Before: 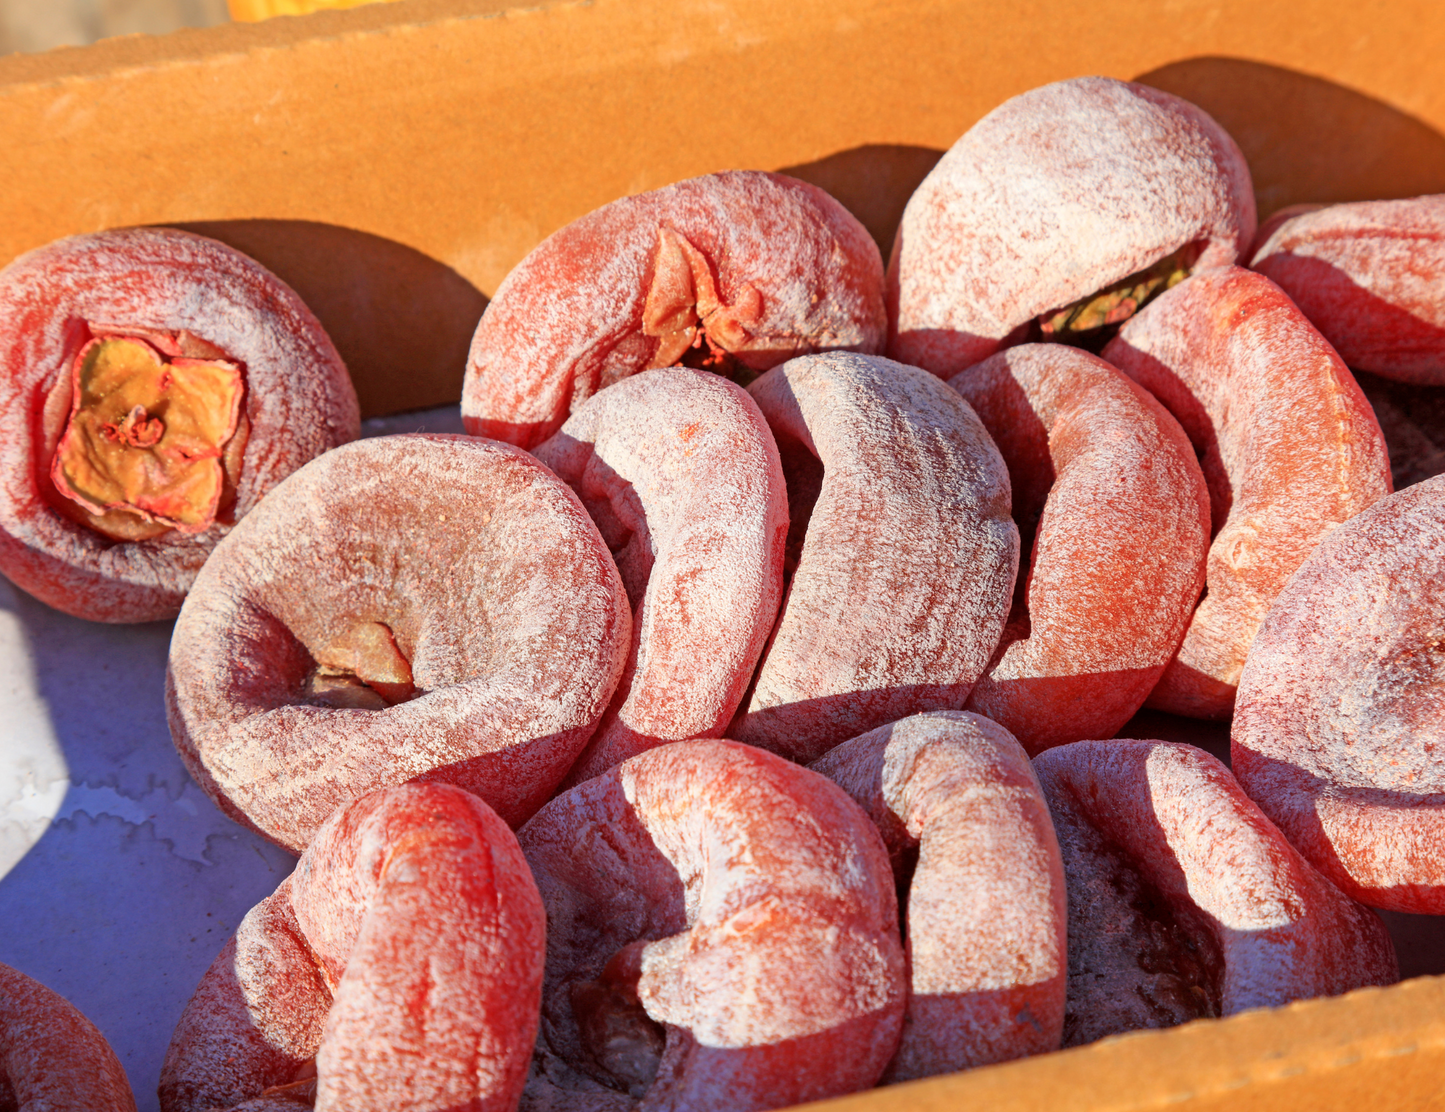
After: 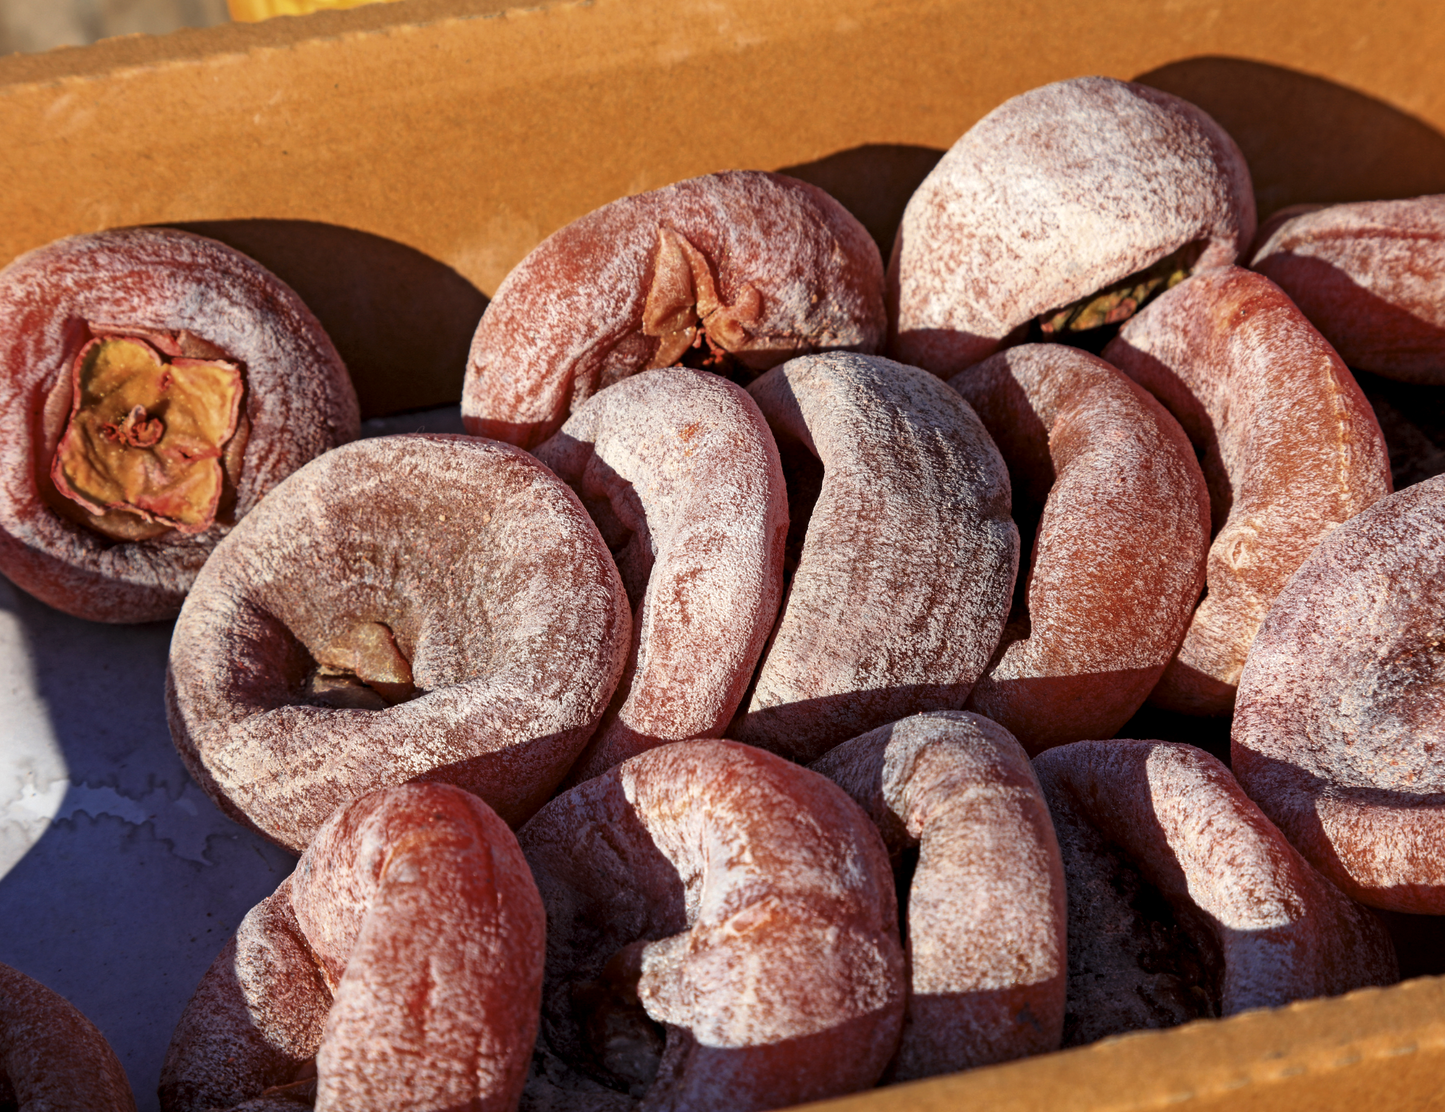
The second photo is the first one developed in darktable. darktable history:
local contrast: highlights 104%, shadows 102%, detail 119%, midtone range 0.2
levels: mode automatic, black 0.073%, gray 59.33%
